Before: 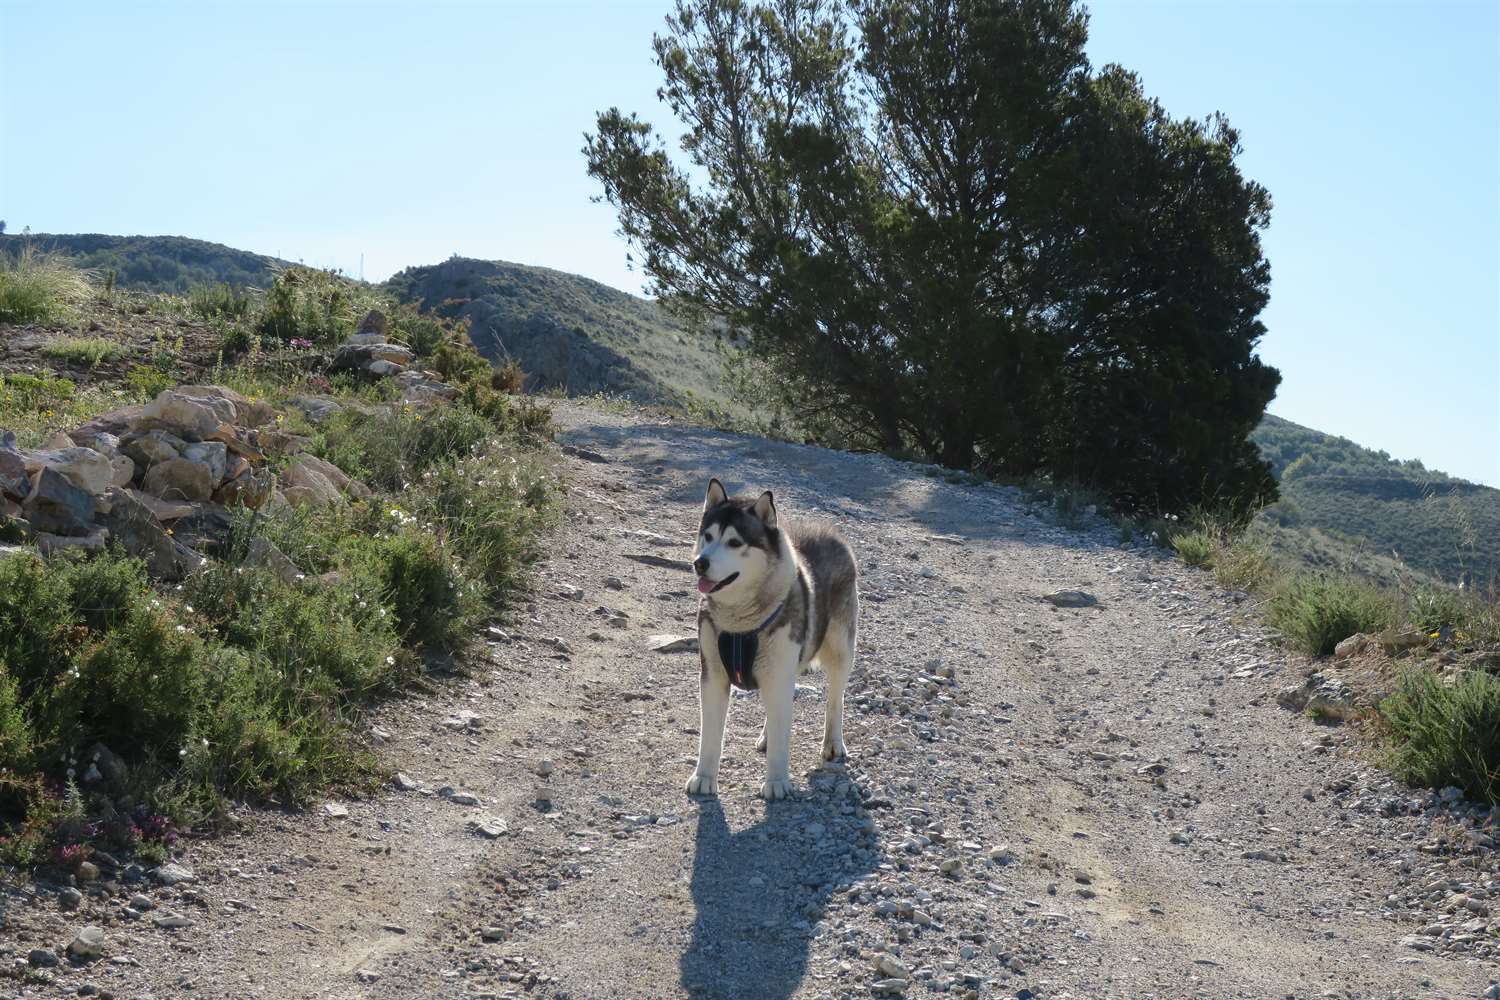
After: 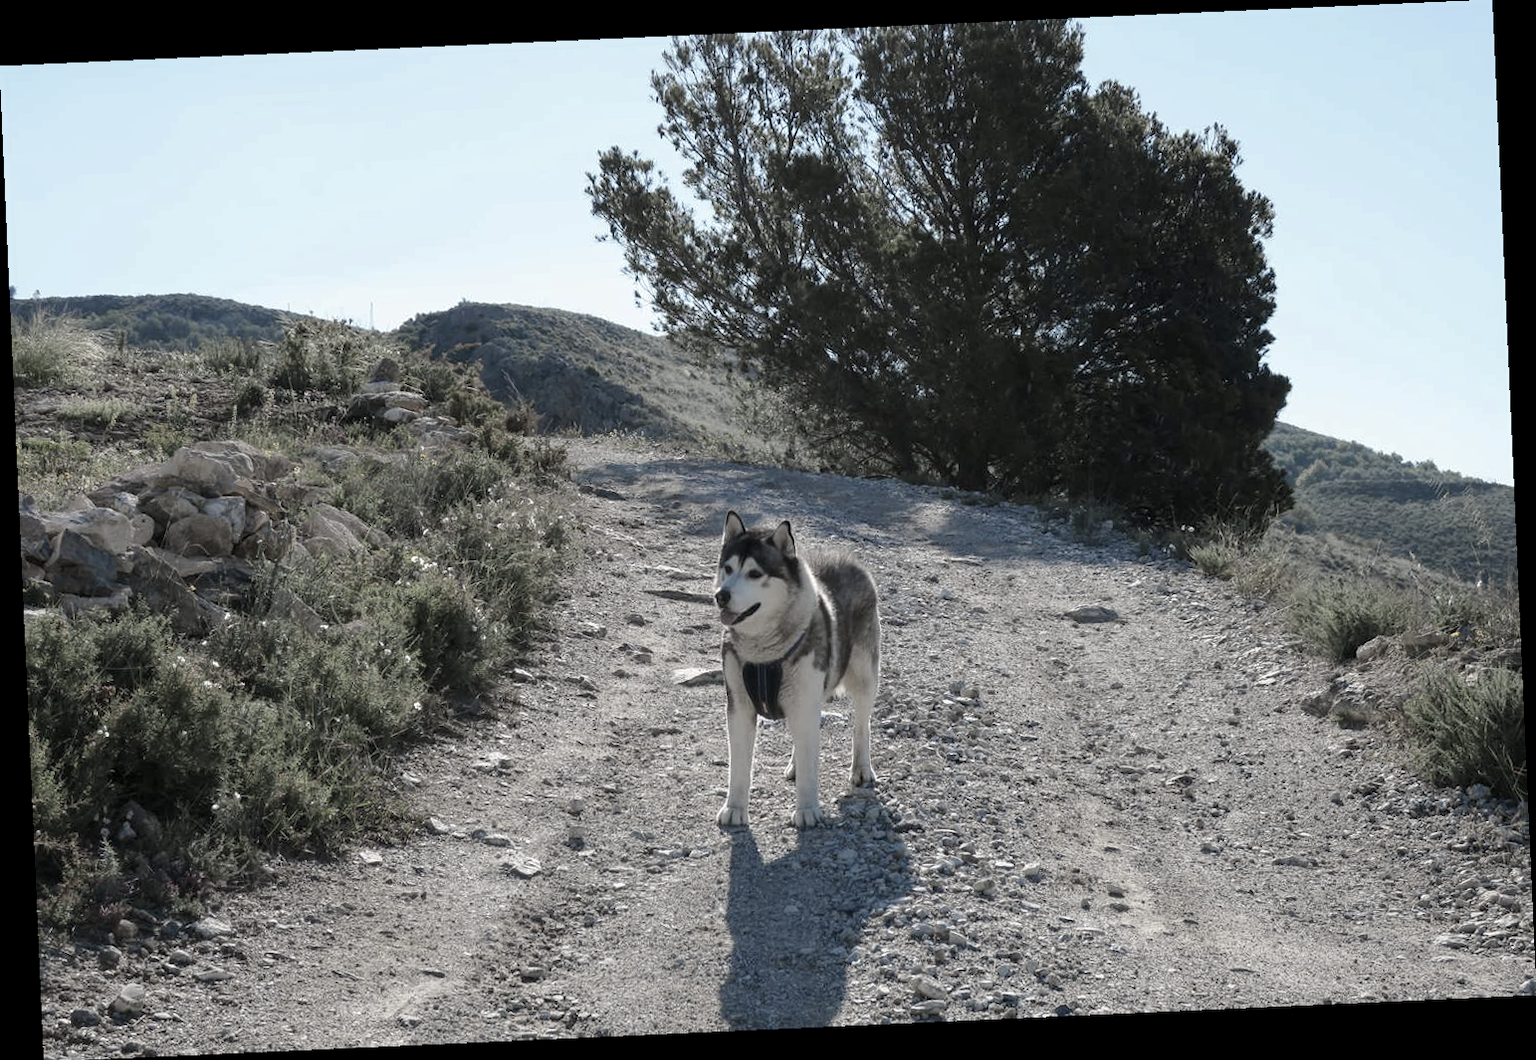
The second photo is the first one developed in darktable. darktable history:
rotate and perspective: rotation -2.56°, automatic cropping off
local contrast: highlights 100%, shadows 100%, detail 120%, midtone range 0.2
color zones: curves: ch1 [(0.238, 0.163) (0.476, 0.2) (0.733, 0.322) (0.848, 0.134)]
